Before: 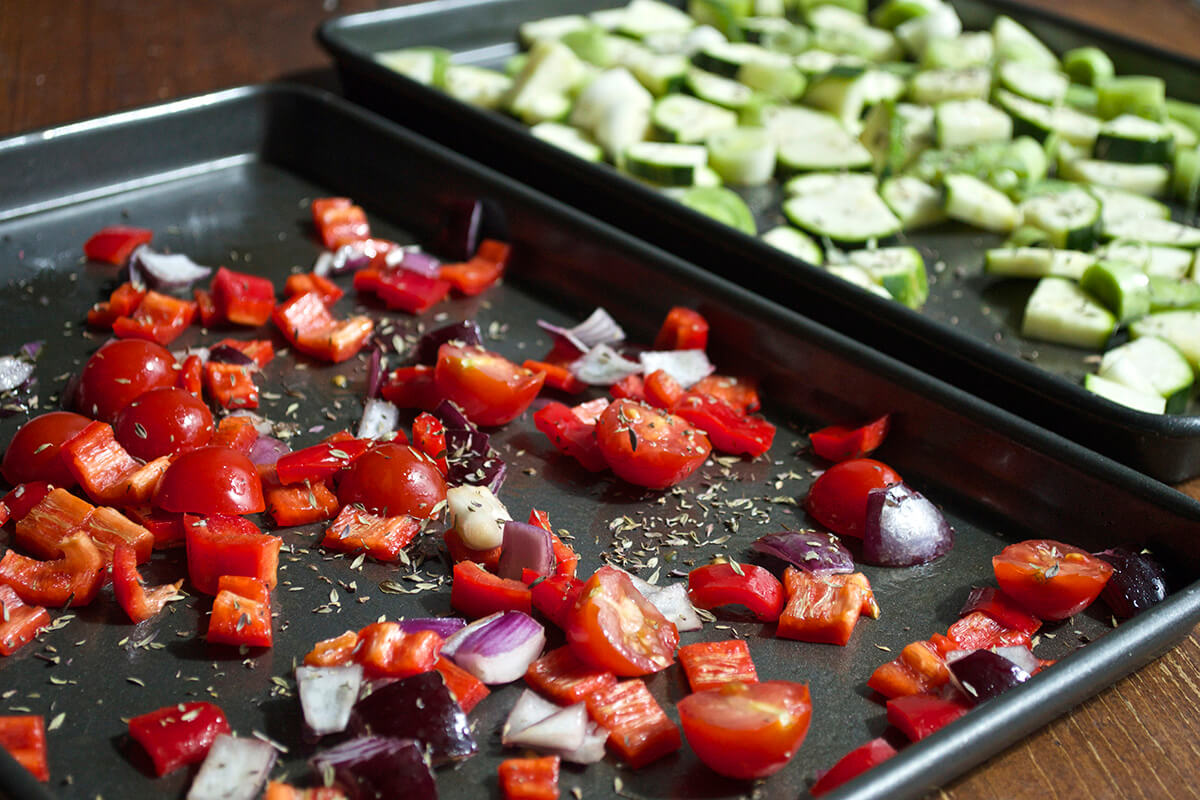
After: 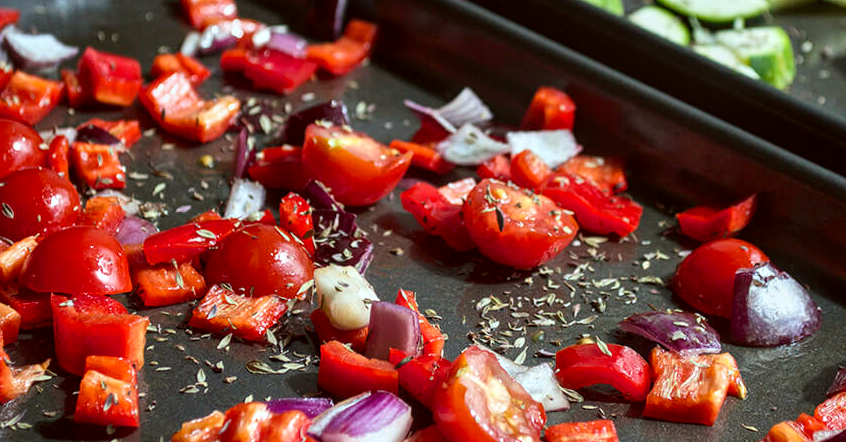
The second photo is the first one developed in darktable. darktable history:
color correction: highlights a* -4.98, highlights b* -3.76, shadows a* 3.83, shadows b* 4.08
local contrast: on, module defaults
crop: left 11.123%, top 27.61%, right 18.3%, bottom 17.034%
contrast brightness saturation: contrast 0.1, brightness 0.03, saturation 0.09
